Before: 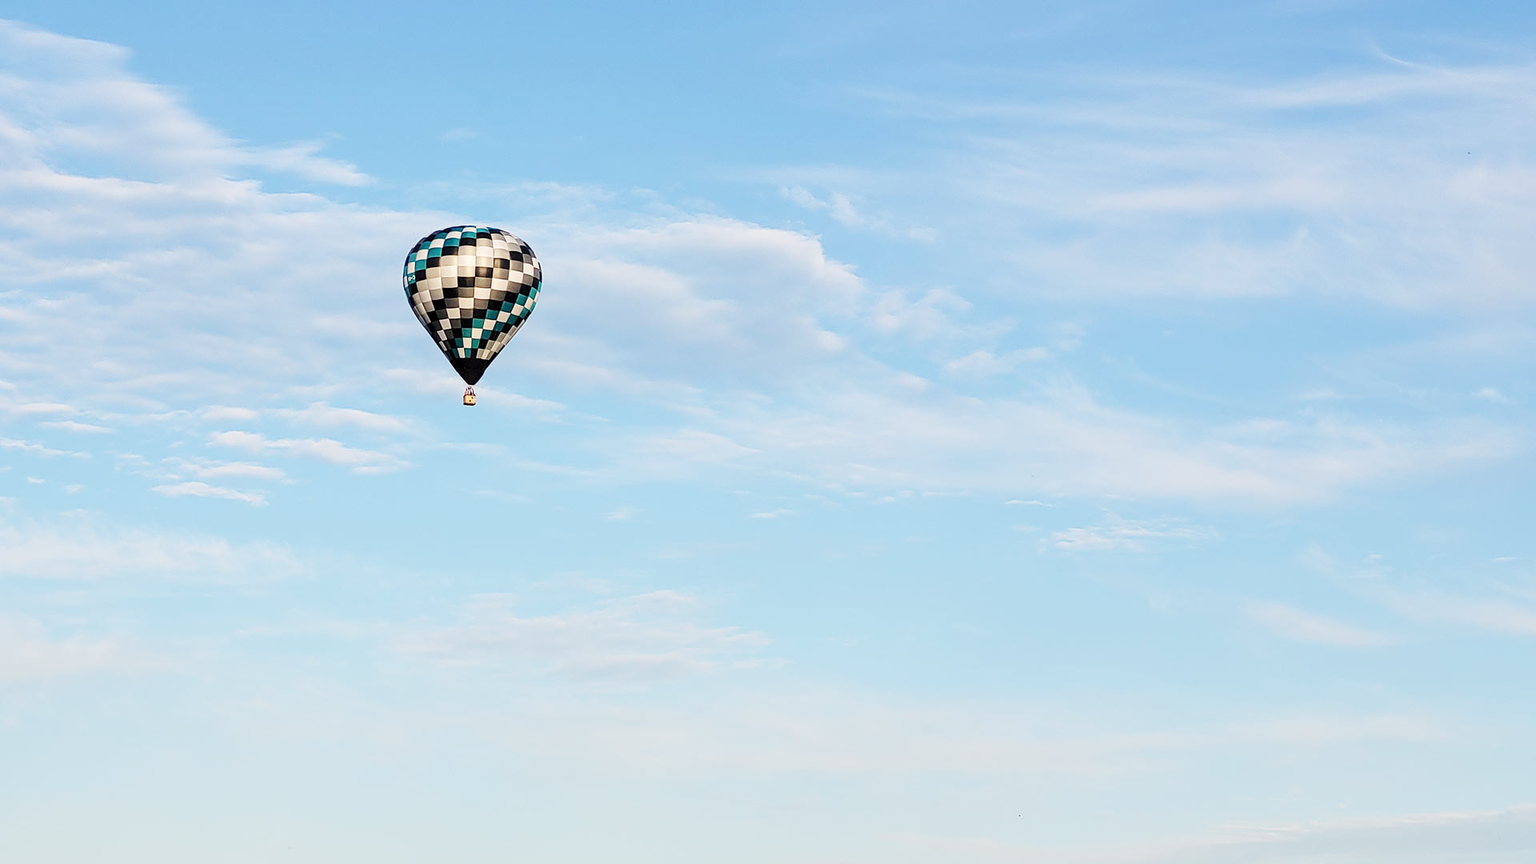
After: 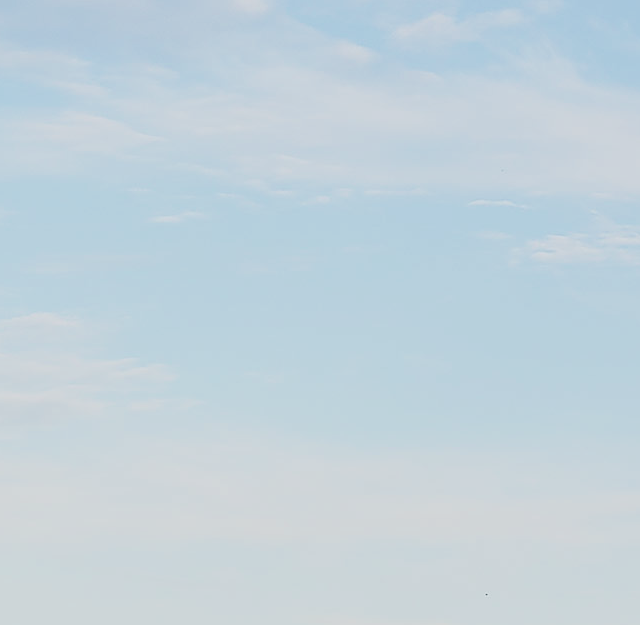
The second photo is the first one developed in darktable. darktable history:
filmic rgb: black relative exposure -5.1 EV, white relative exposure 3.97 EV, threshold 5.95 EV, hardness 2.87, contrast 1.298, highlights saturation mix -30.21%, enable highlight reconstruction true
crop: left 41.092%, top 39.366%, right 25.571%, bottom 2.729%
